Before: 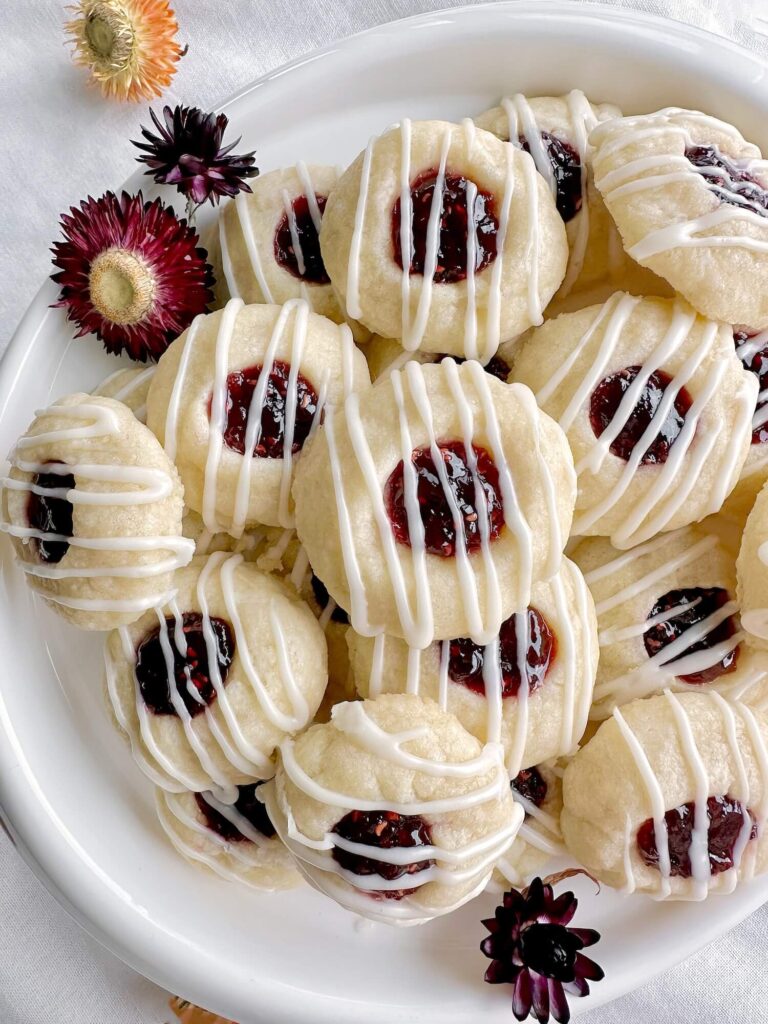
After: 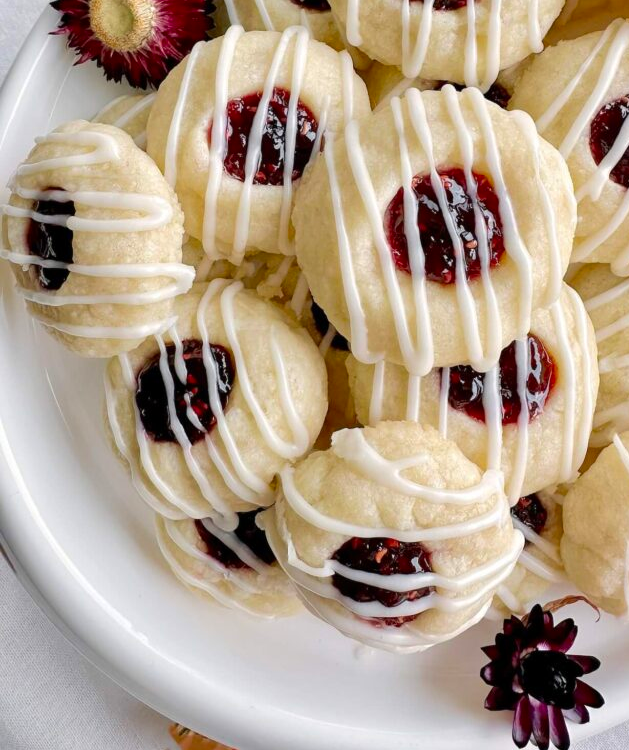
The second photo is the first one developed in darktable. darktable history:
crop: top 26.71%, right 18.027%
contrast brightness saturation: saturation 0.182
